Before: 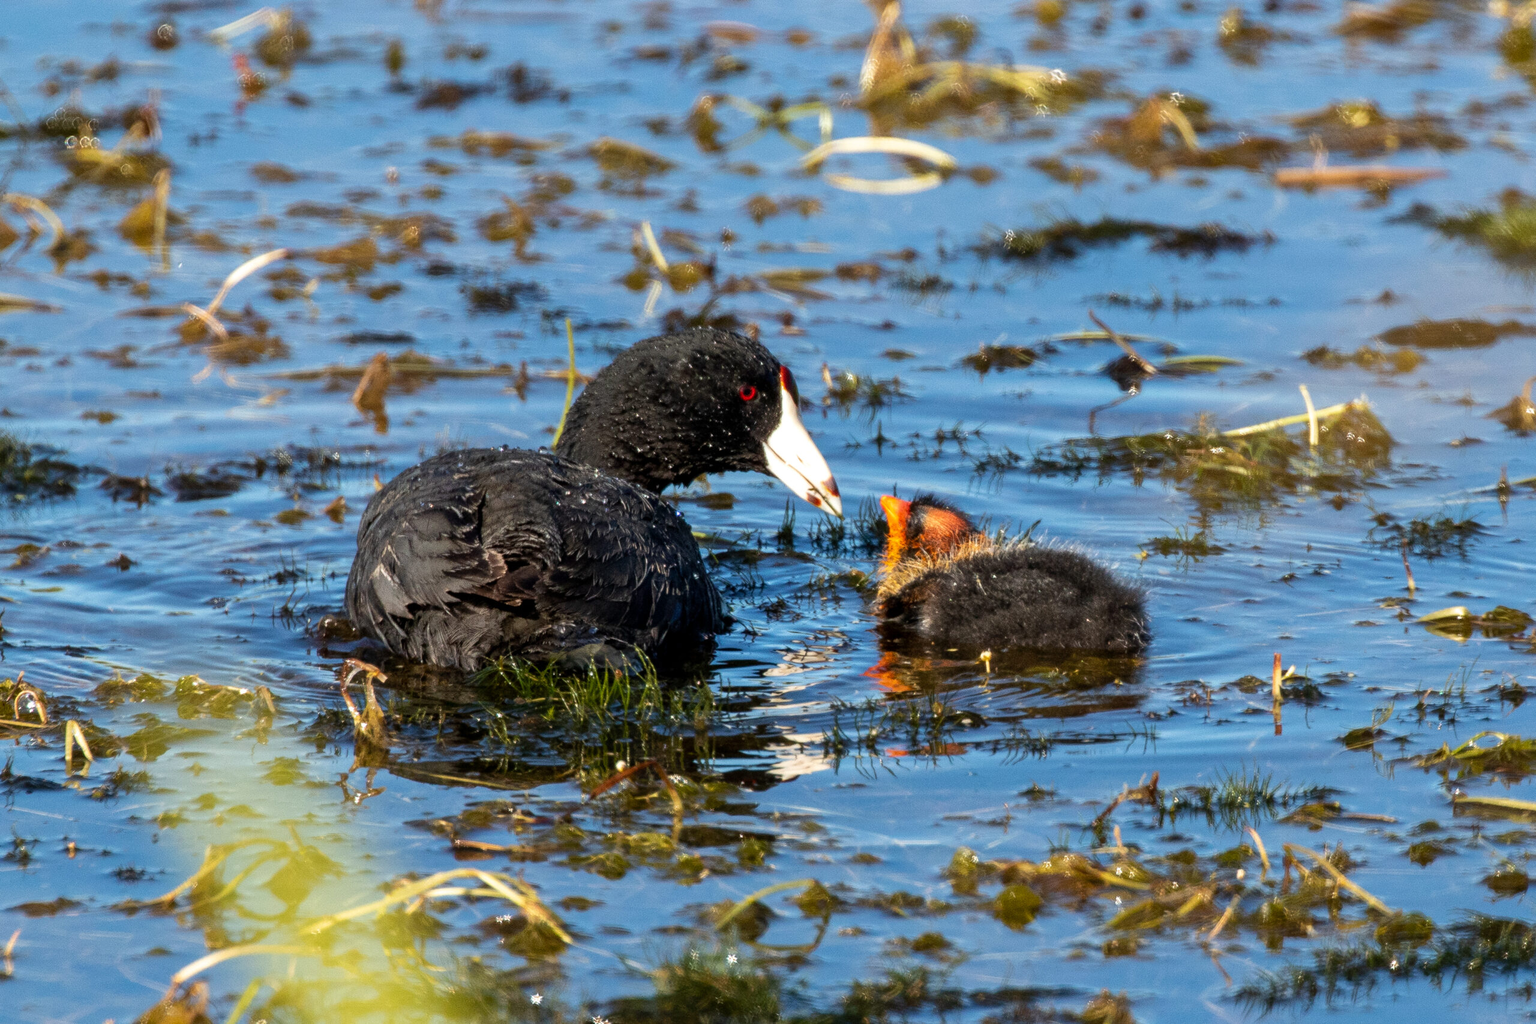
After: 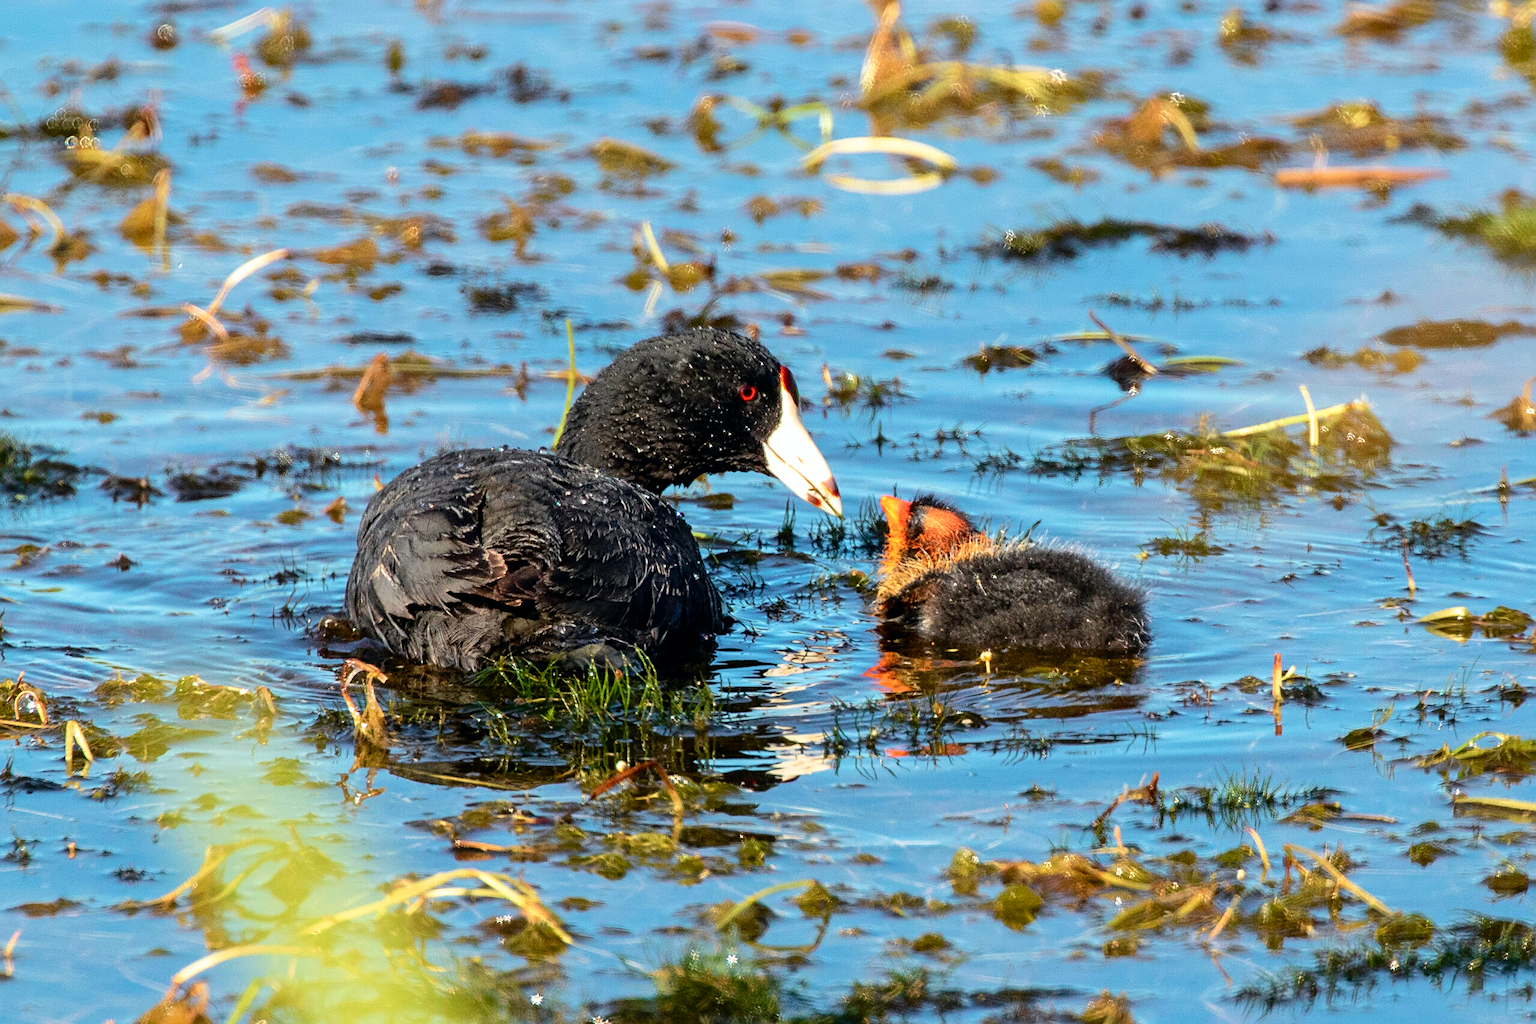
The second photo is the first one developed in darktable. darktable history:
tone curve: curves: ch0 [(0, 0) (0.051, 0.047) (0.102, 0.099) (0.228, 0.275) (0.432, 0.535) (0.695, 0.778) (0.908, 0.946) (1, 1)]; ch1 [(0, 0) (0.339, 0.298) (0.402, 0.363) (0.453, 0.421) (0.483, 0.469) (0.494, 0.493) (0.504, 0.501) (0.527, 0.538) (0.563, 0.595) (0.597, 0.632) (1, 1)]; ch2 [(0, 0) (0.48, 0.48) (0.504, 0.5) (0.539, 0.554) (0.59, 0.63) (0.642, 0.684) (0.824, 0.815) (1, 1)], color space Lab, independent channels, preserve colors none
sharpen: on, module defaults
